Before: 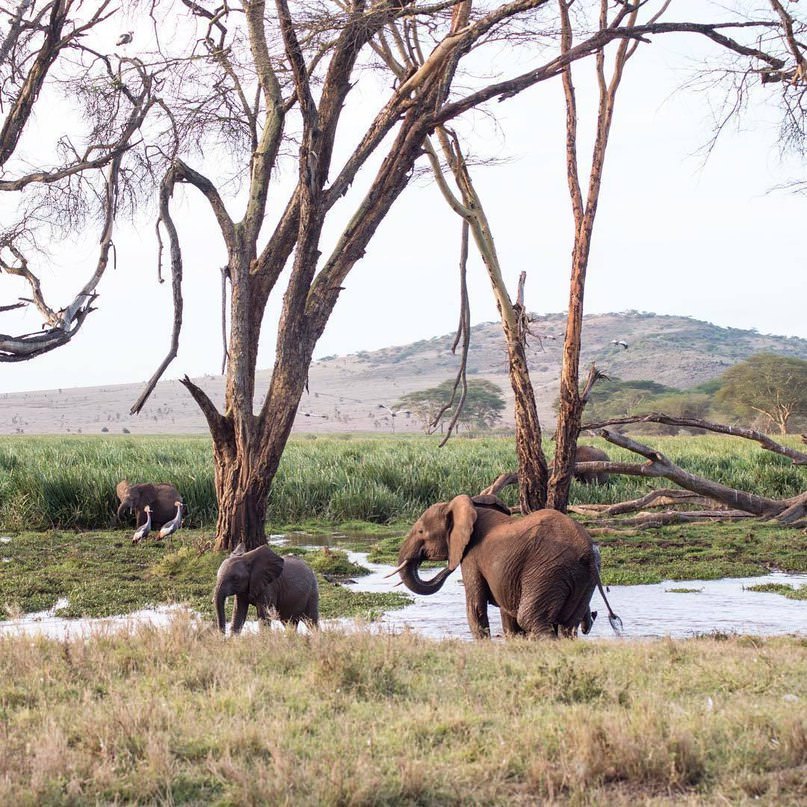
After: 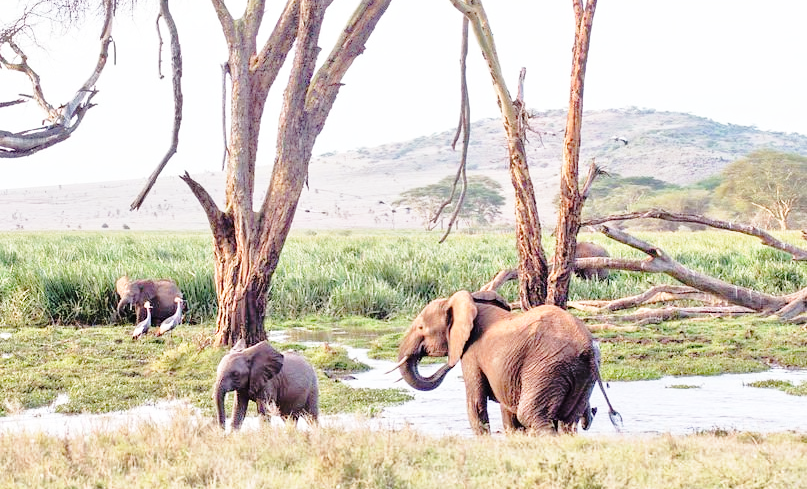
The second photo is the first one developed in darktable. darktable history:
base curve: curves: ch0 [(0, 0) (0.028, 0.03) (0.121, 0.232) (0.46, 0.748) (0.859, 0.968) (1, 1)], preserve colors none
crop and rotate: top 25.357%, bottom 13.942%
tone equalizer: -7 EV 0.15 EV, -6 EV 0.6 EV, -5 EV 1.15 EV, -4 EV 1.33 EV, -3 EV 1.15 EV, -2 EV 0.6 EV, -1 EV 0.15 EV, mask exposure compensation -0.5 EV
